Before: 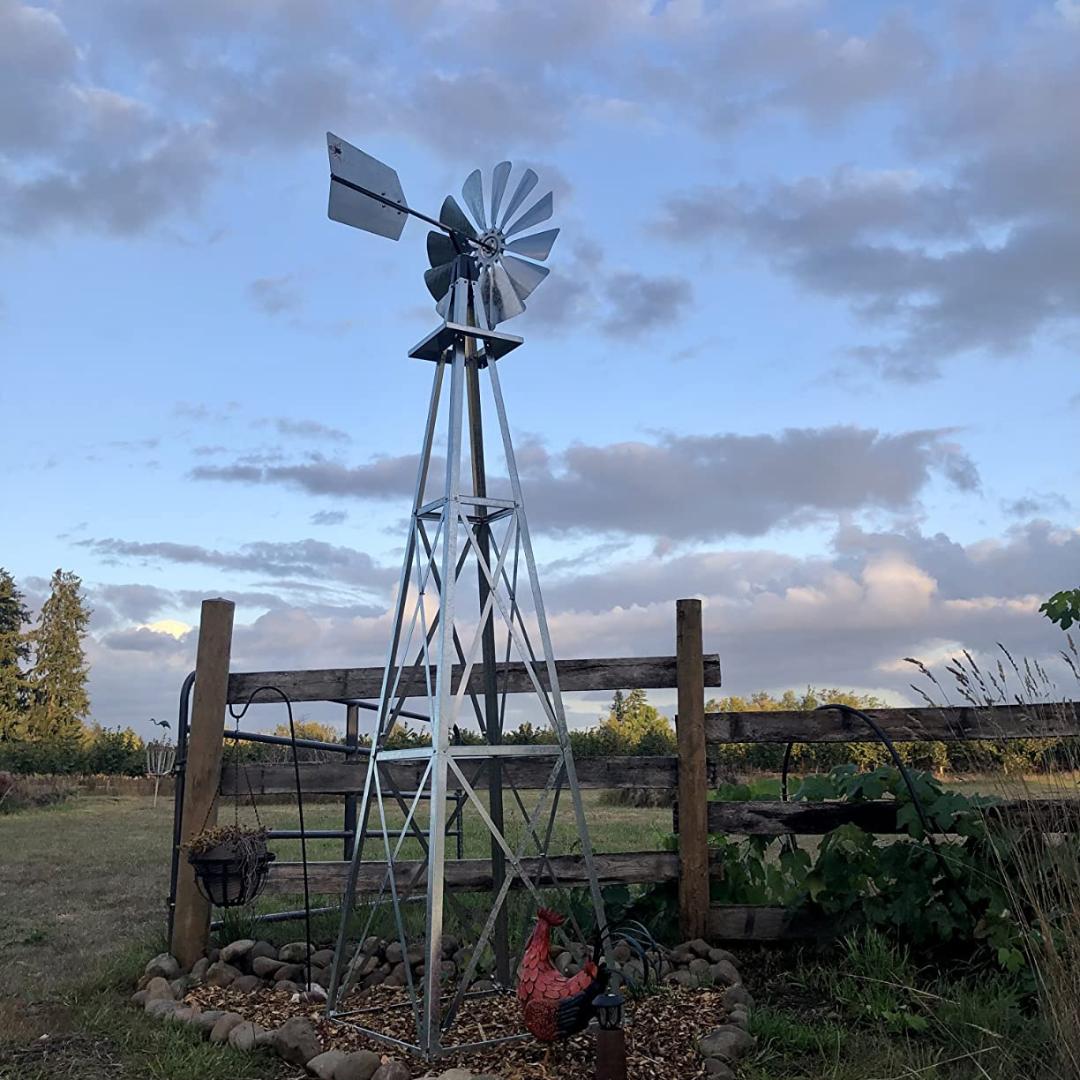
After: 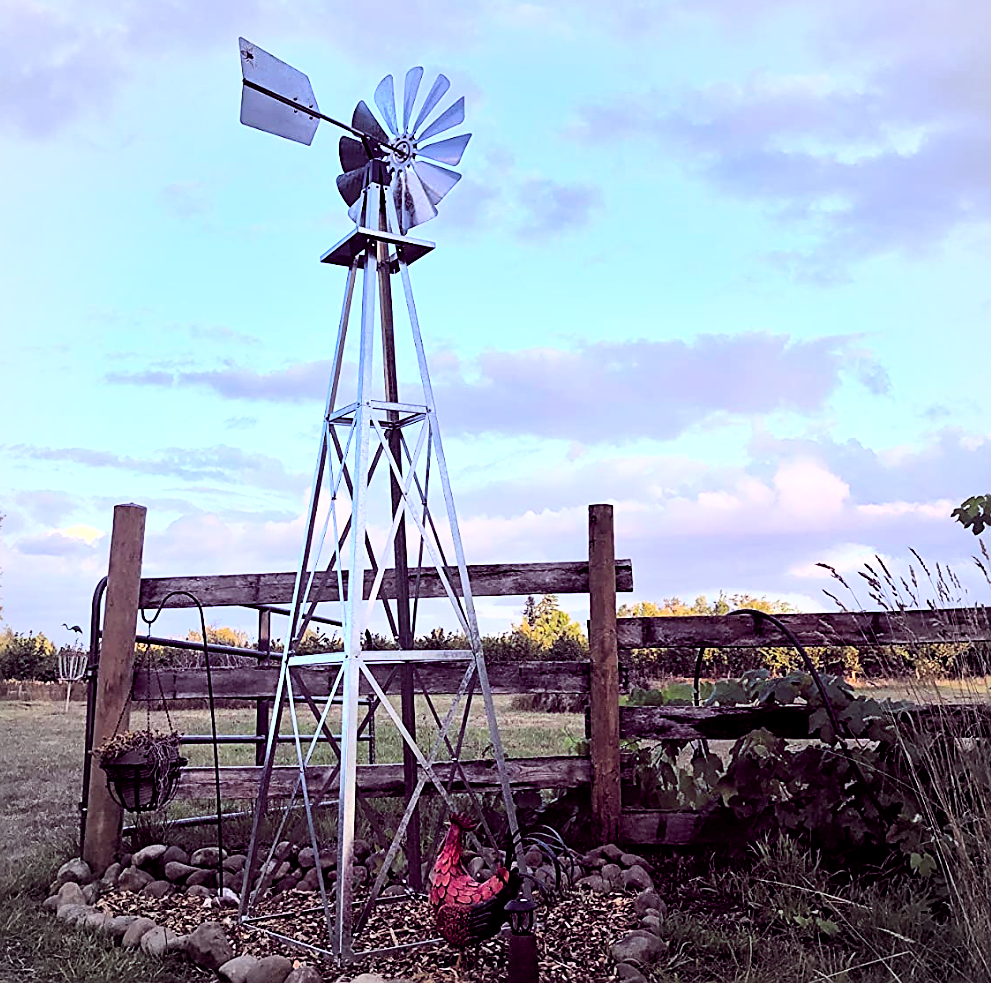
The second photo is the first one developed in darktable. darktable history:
local contrast: mode bilateral grid, contrast 20, coarseness 49, detail 119%, midtone range 0.2
sharpen: on, module defaults
color balance rgb: global offset › chroma 0.281%, global offset › hue 319.94°, perceptual saturation grading › global saturation 30.364%, global vibrance -17.082%, contrast -6.073%
base curve: curves: ch0 [(0, 0) (0.007, 0.004) (0.027, 0.03) (0.046, 0.07) (0.207, 0.54) (0.442, 0.872) (0.673, 0.972) (1, 1)]
vignetting: brightness -0.162
color calibration: gray › normalize channels true, illuminant as shot in camera, x 0.358, y 0.373, temperature 4628.91 K, gamut compression 0.028
crop and rotate: left 8.232%, top 8.904%
